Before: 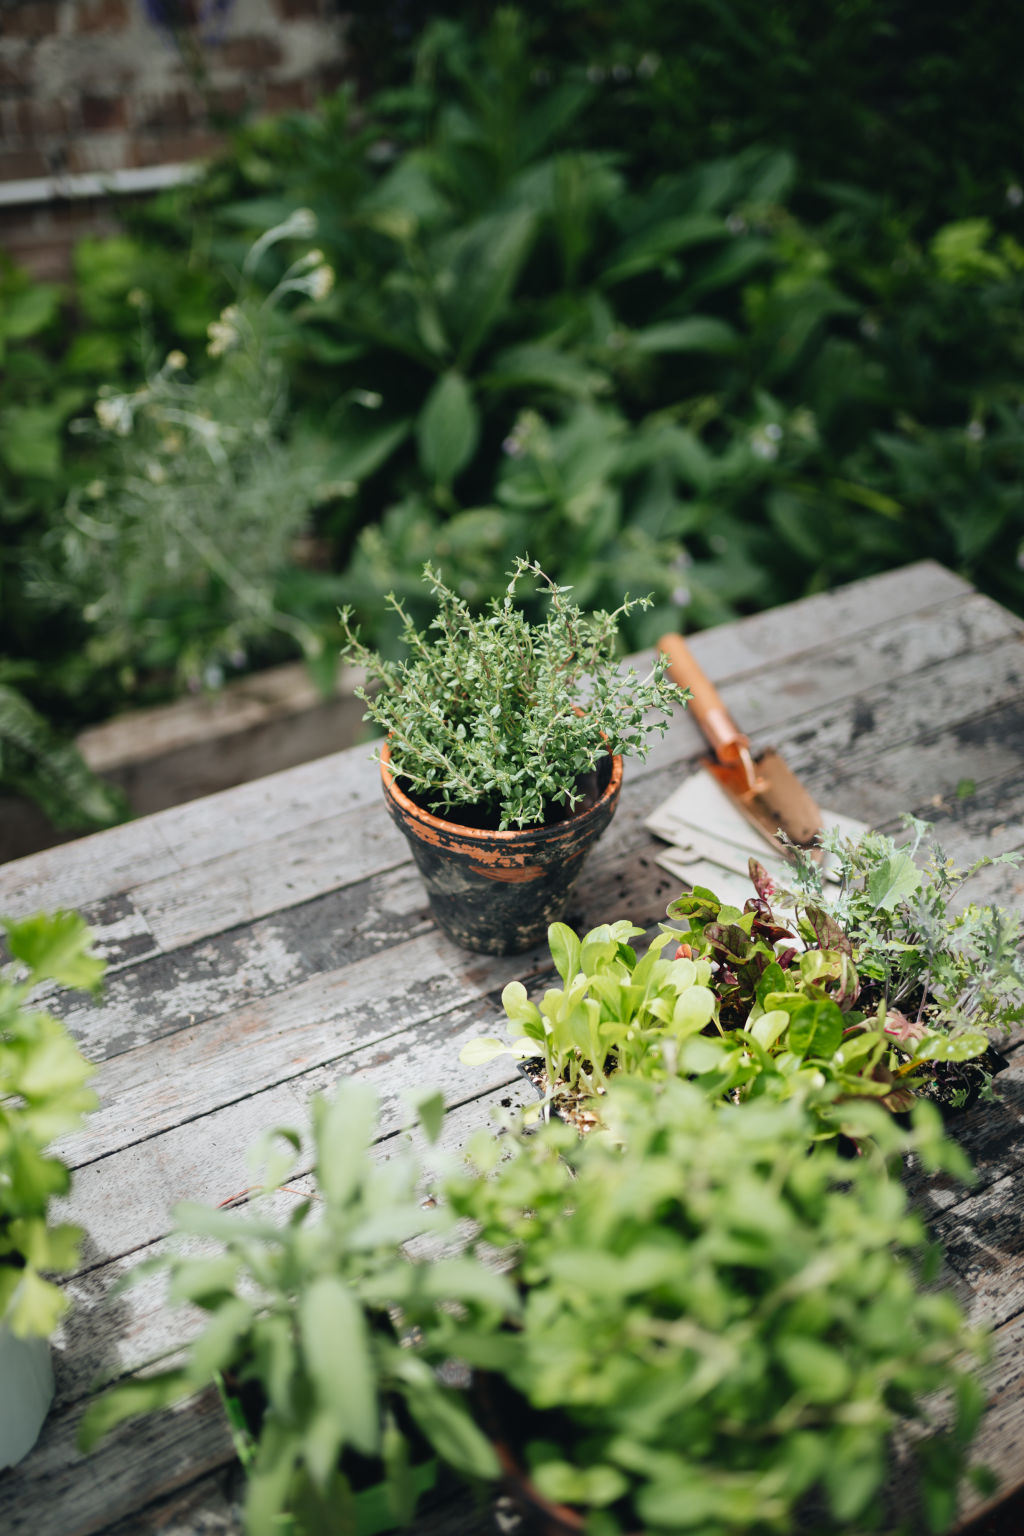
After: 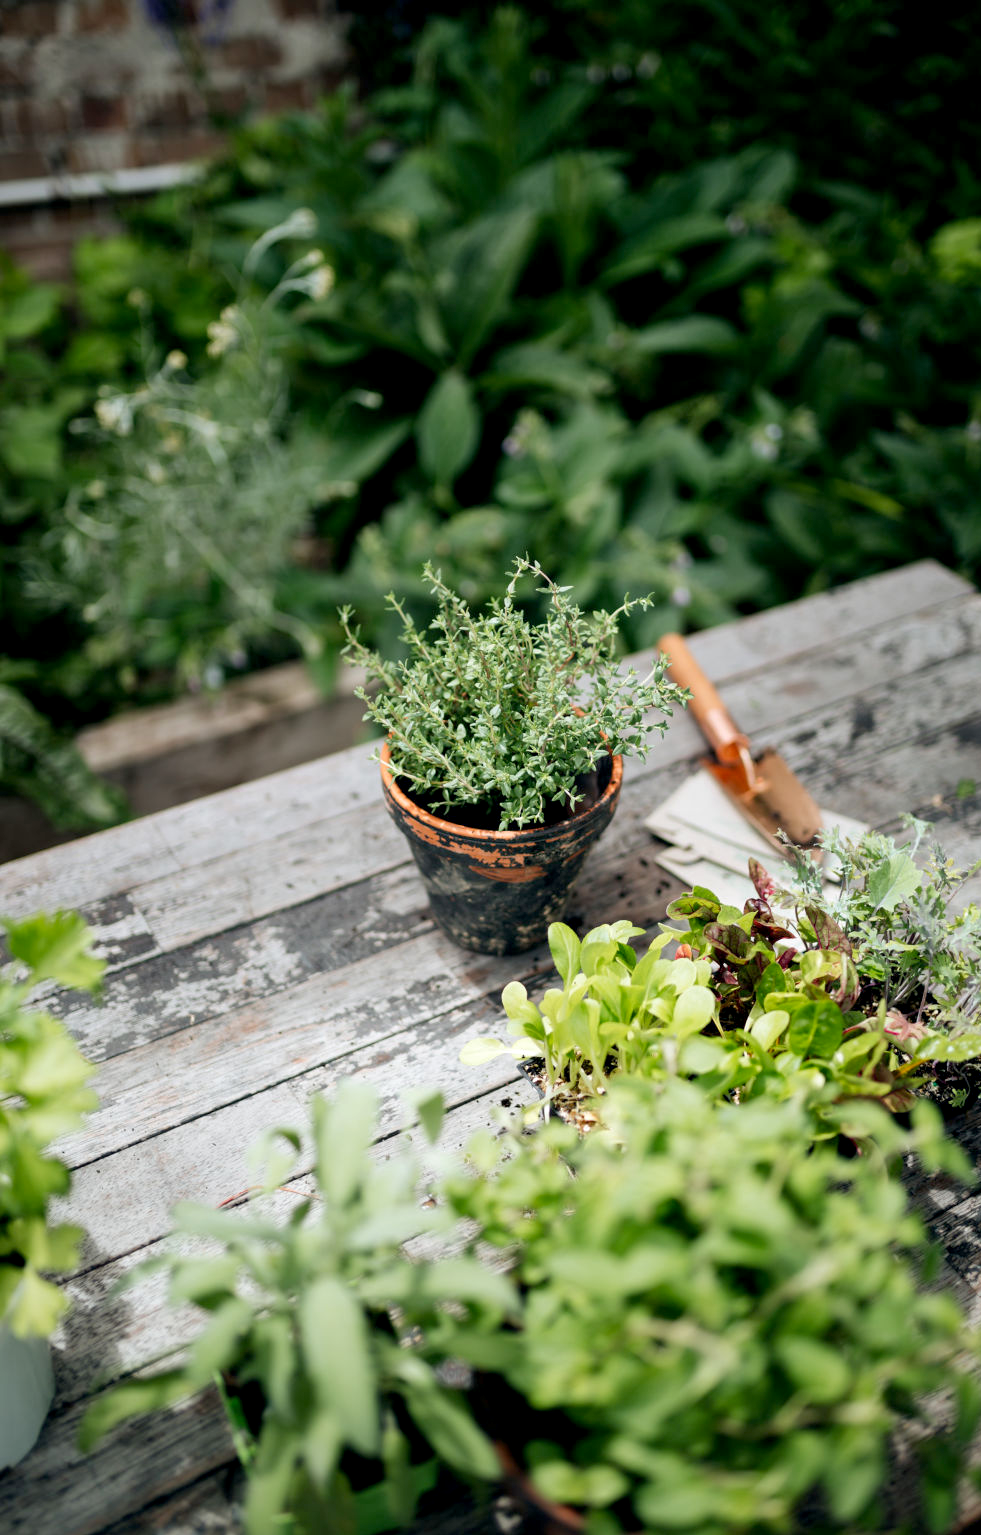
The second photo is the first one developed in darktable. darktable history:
crop: right 4.175%, bottom 0.032%
exposure: black level correction 0.007, exposure 0.156 EV, compensate exposure bias true, compensate highlight preservation false
